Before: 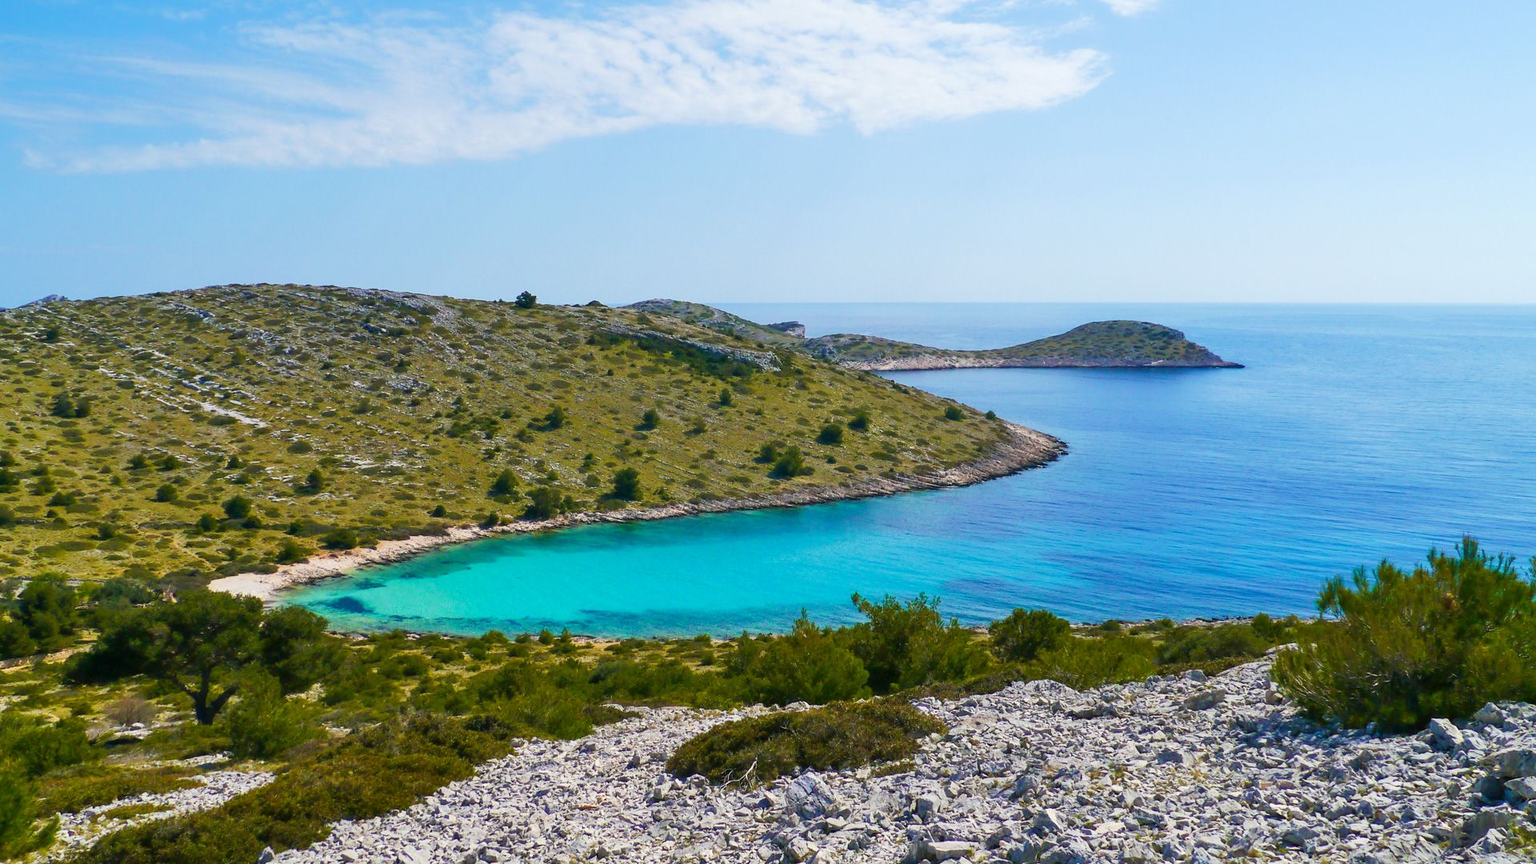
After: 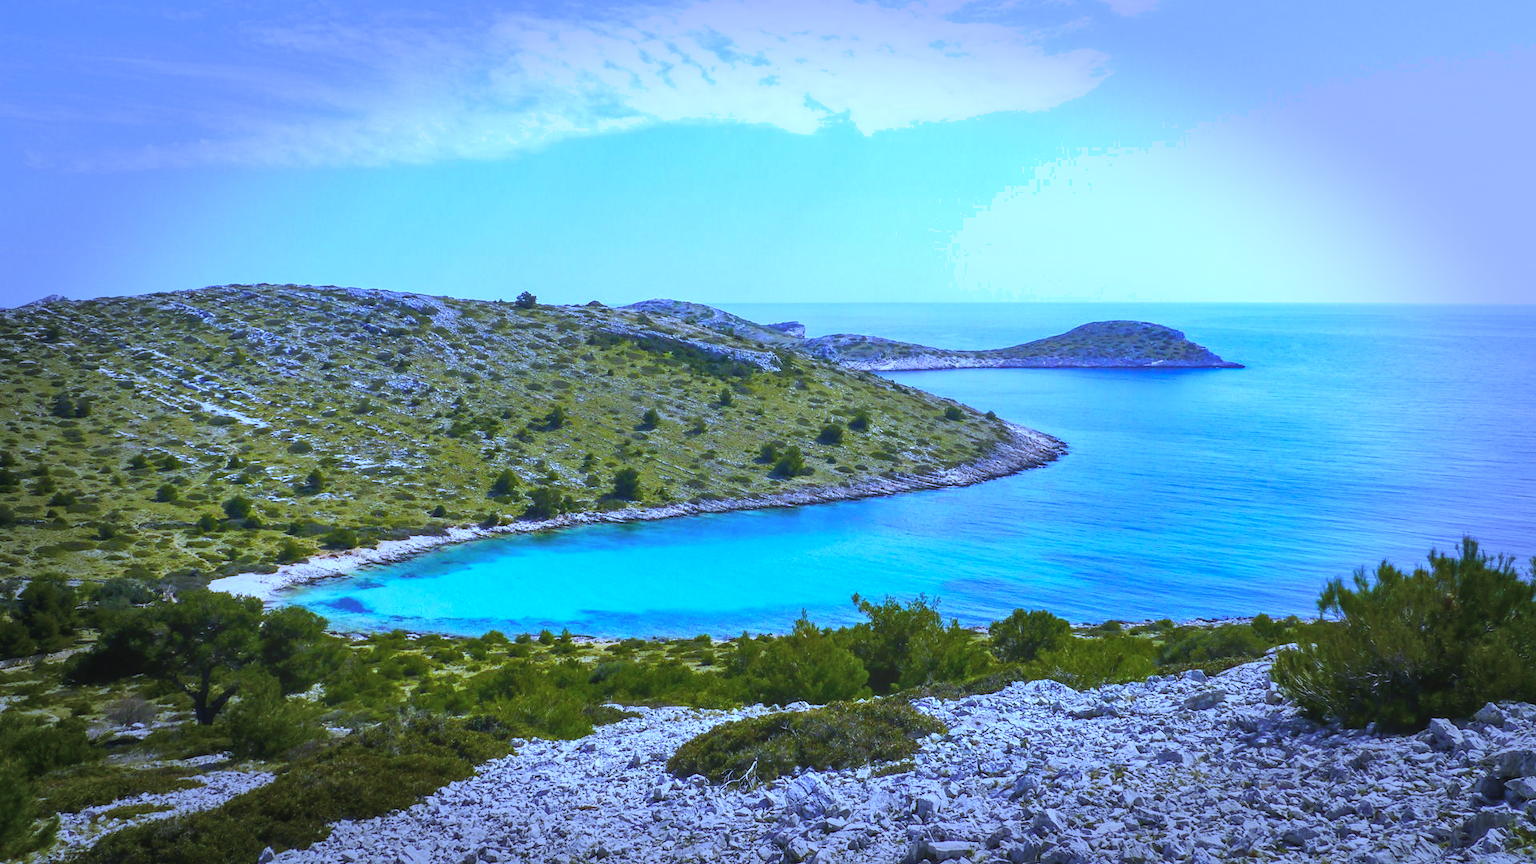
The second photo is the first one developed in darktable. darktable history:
shadows and highlights: shadows 35, highlights -35, soften with gaussian
white balance: red 0.766, blue 1.537
vignetting: fall-off start 66.7%, fall-off radius 39.74%, brightness -0.576, saturation -0.258, automatic ratio true, width/height ratio 0.671, dithering 16-bit output
local contrast: highlights 48%, shadows 0%, detail 100%
tone equalizer: -8 EV -0.417 EV, -7 EV -0.389 EV, -6 EV -0.333 EV, -5 EV -0.222 EV, -3 EV 0.222 EV, -2 EV 0.333 EV, -1 EV 0.389 EV, +0 EV 0.417 EV, edges refinement/feathering 500, mask exposure compensation -1.57 EV, preserve details no
